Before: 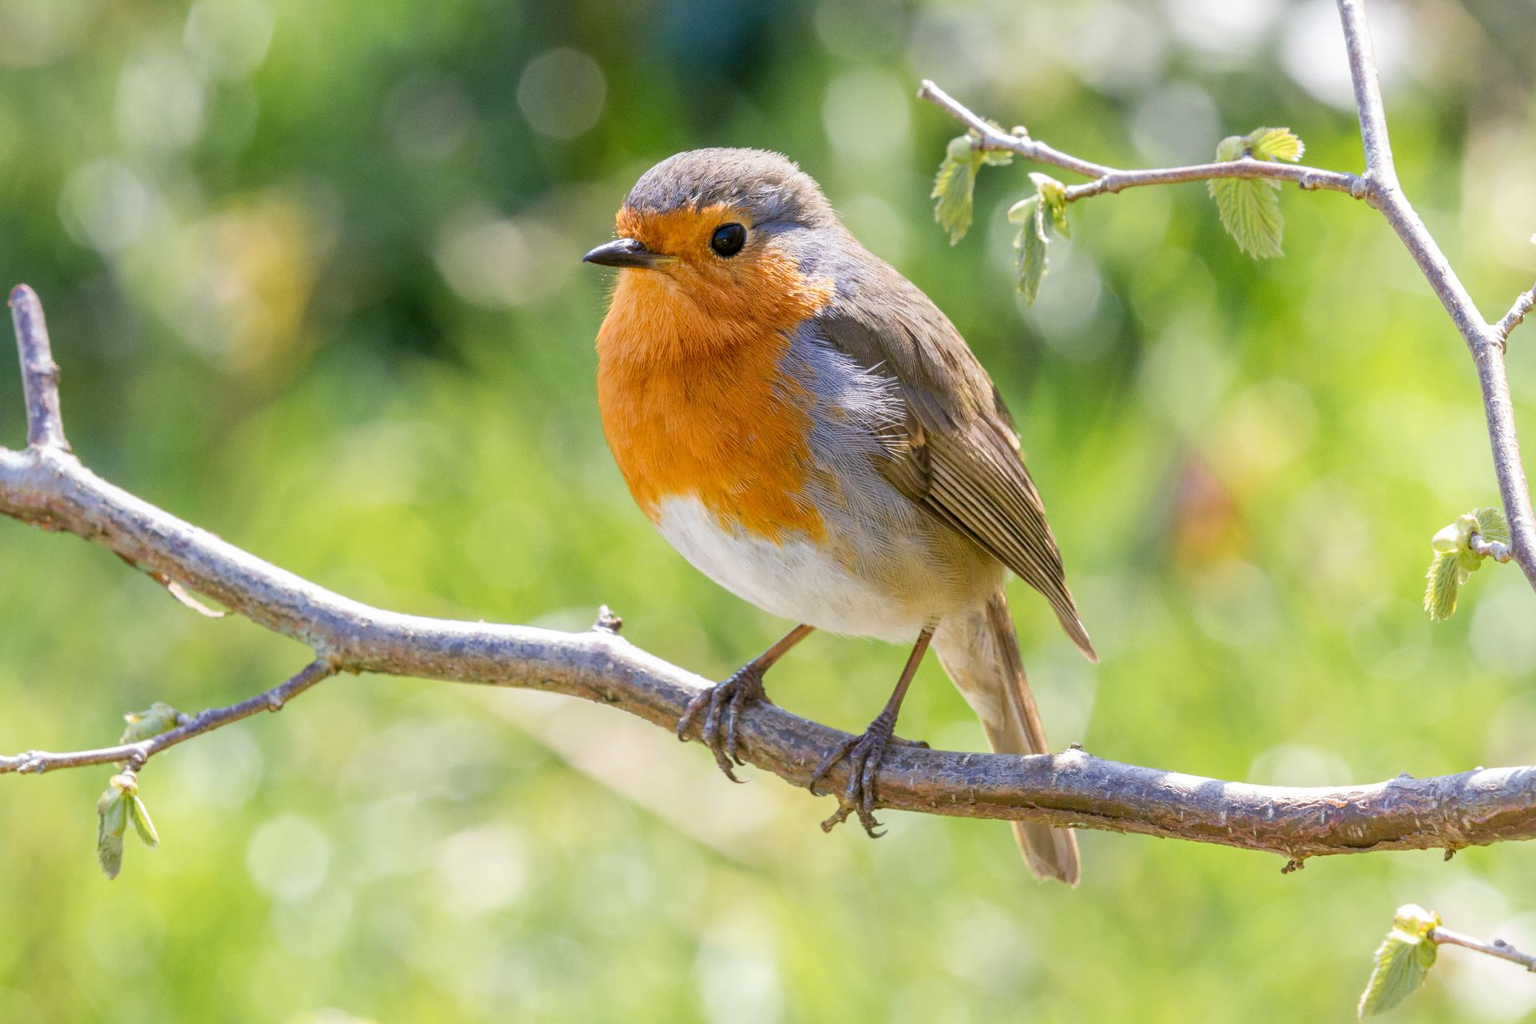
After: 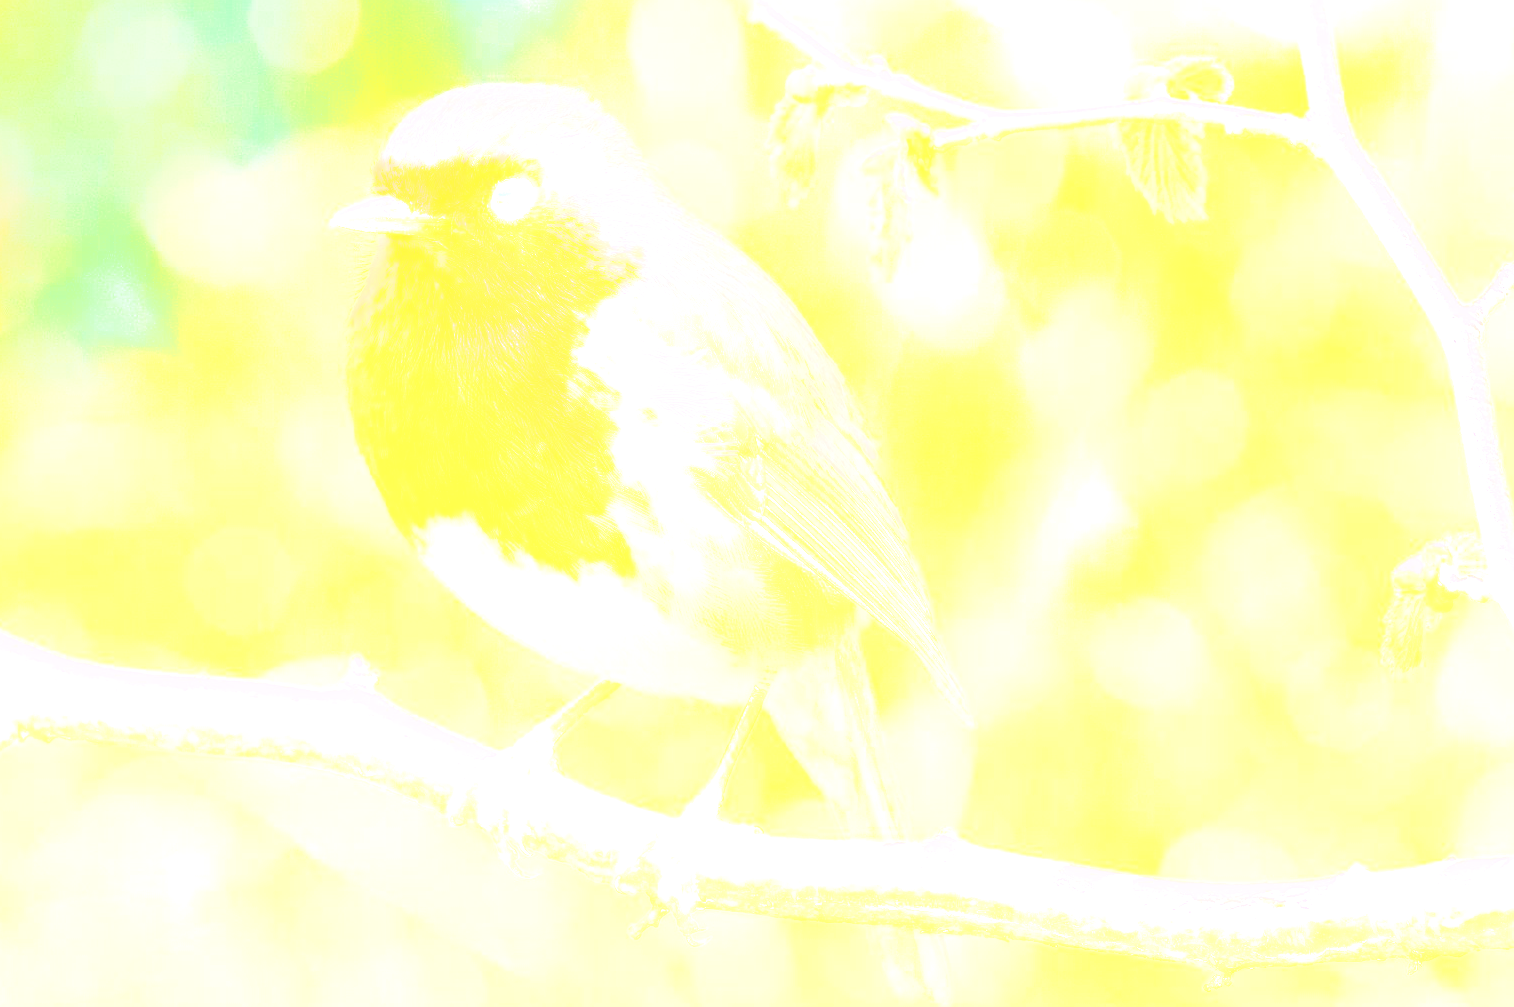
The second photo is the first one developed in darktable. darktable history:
sharpen: on, module defaults
tone curve: curves: ch0 [(0, 0) (0.003, 0.021) (0.011, 0.021) (0.025, 0.021) (0.044, 0.033) (0.069, 0.053) (0.1, 0.08) (0.136, 0.114) (0.177, 0.171) (0.224, 0.246) (0.277, 0.332) (0.335, 0.424) (0.399, 0.496) (0.468, 0.561) (0.543, 0.627) (0.623, 0.685) (0.709, 0.741) (0.801, 0.813) (0.898, 0.902) (1, 1)], preserve colors none
local contrast: detail 115%
crop and rotate: left 20.74%, top 7.912%, right 0.375%, bottom 13.378%
bloom: size 25%, threshold 5%, strength 90%
color balance rgb: shadows lift › chroma 2%, shadows lift › hue 217.2°, power › chroma 0.25%, power › hue 60°, highlights gain › chroma 1.5%, highlights gain › hue 309.6°, global offset › luminance -0.5%, perceptual saturation grading › global saturation 15%, global vibrance 20%
